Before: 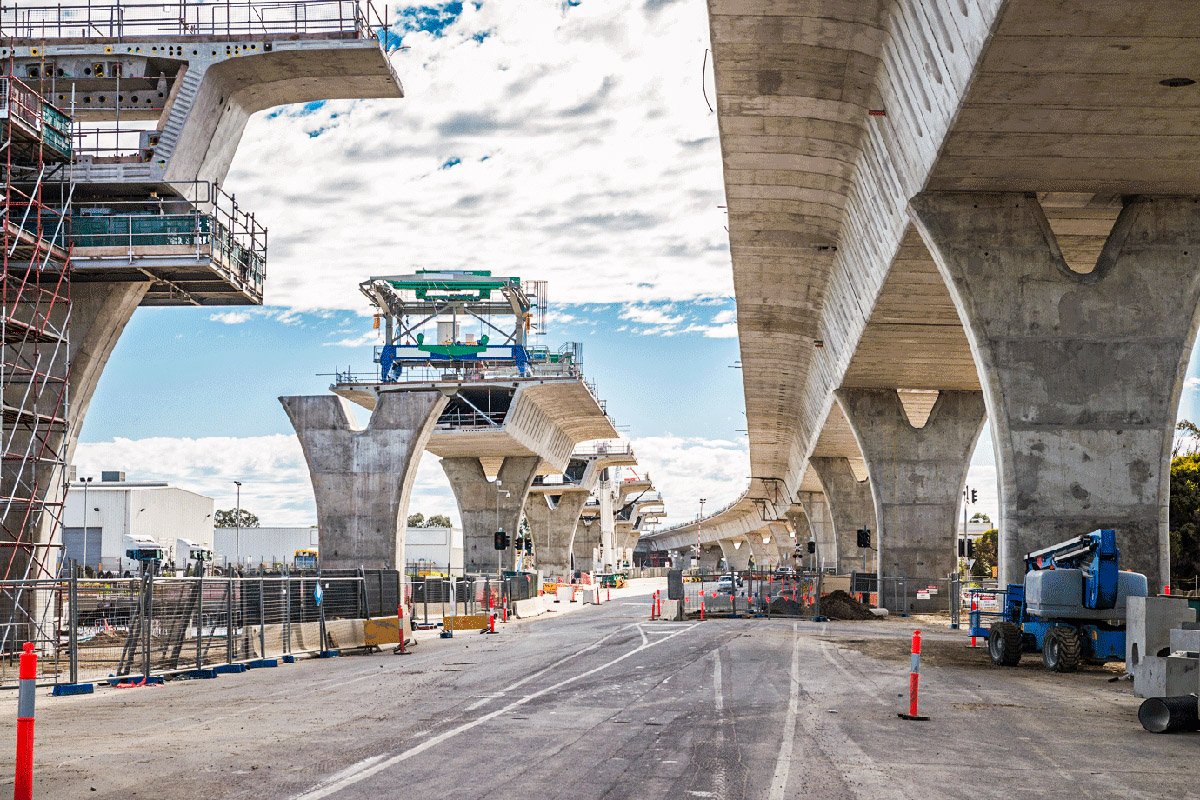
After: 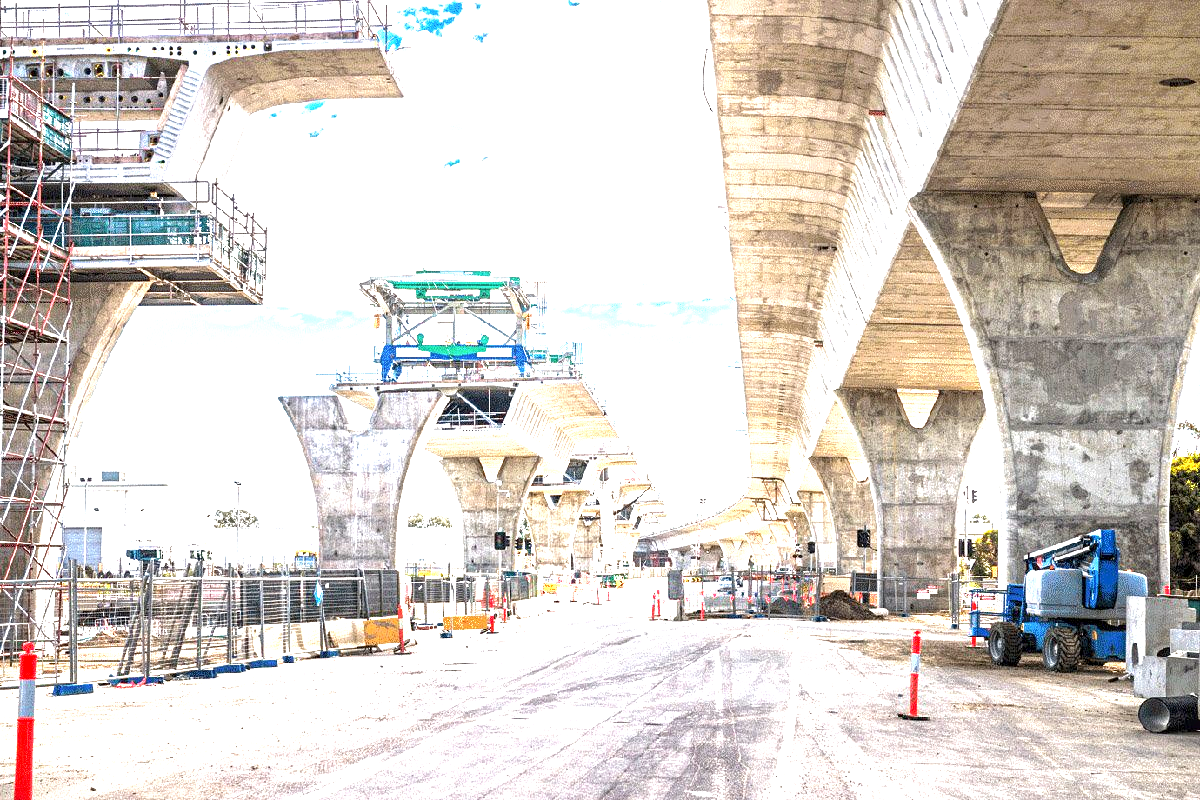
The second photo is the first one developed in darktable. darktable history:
local contrast: highlights 95%, shadows 87%, detail 160%, midtone range 0.2
exposure: black level correction 0.001, exposure 1.724 EV, compensate highlight preservation false
